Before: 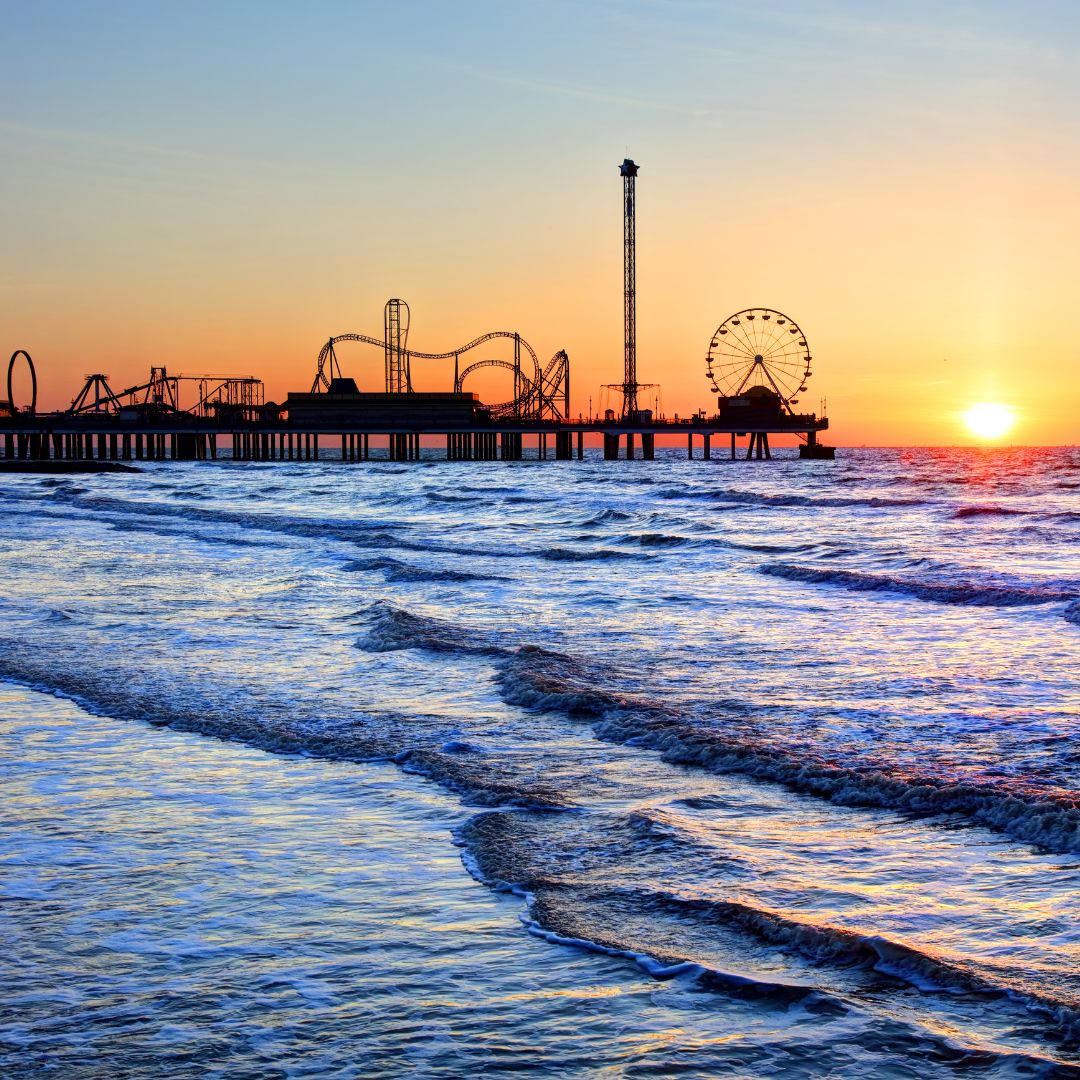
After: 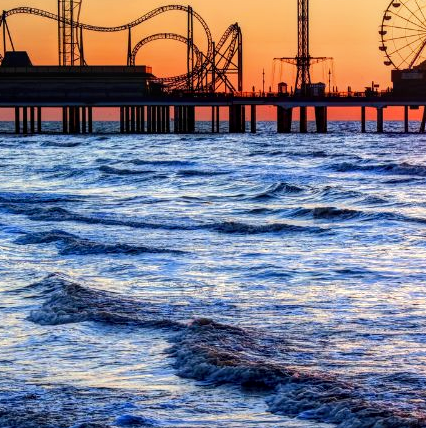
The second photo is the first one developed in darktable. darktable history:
crop: left 30.296%, top 30.321%, right 30.109%, bottom 29.89%
local contrast: on, module defaults
